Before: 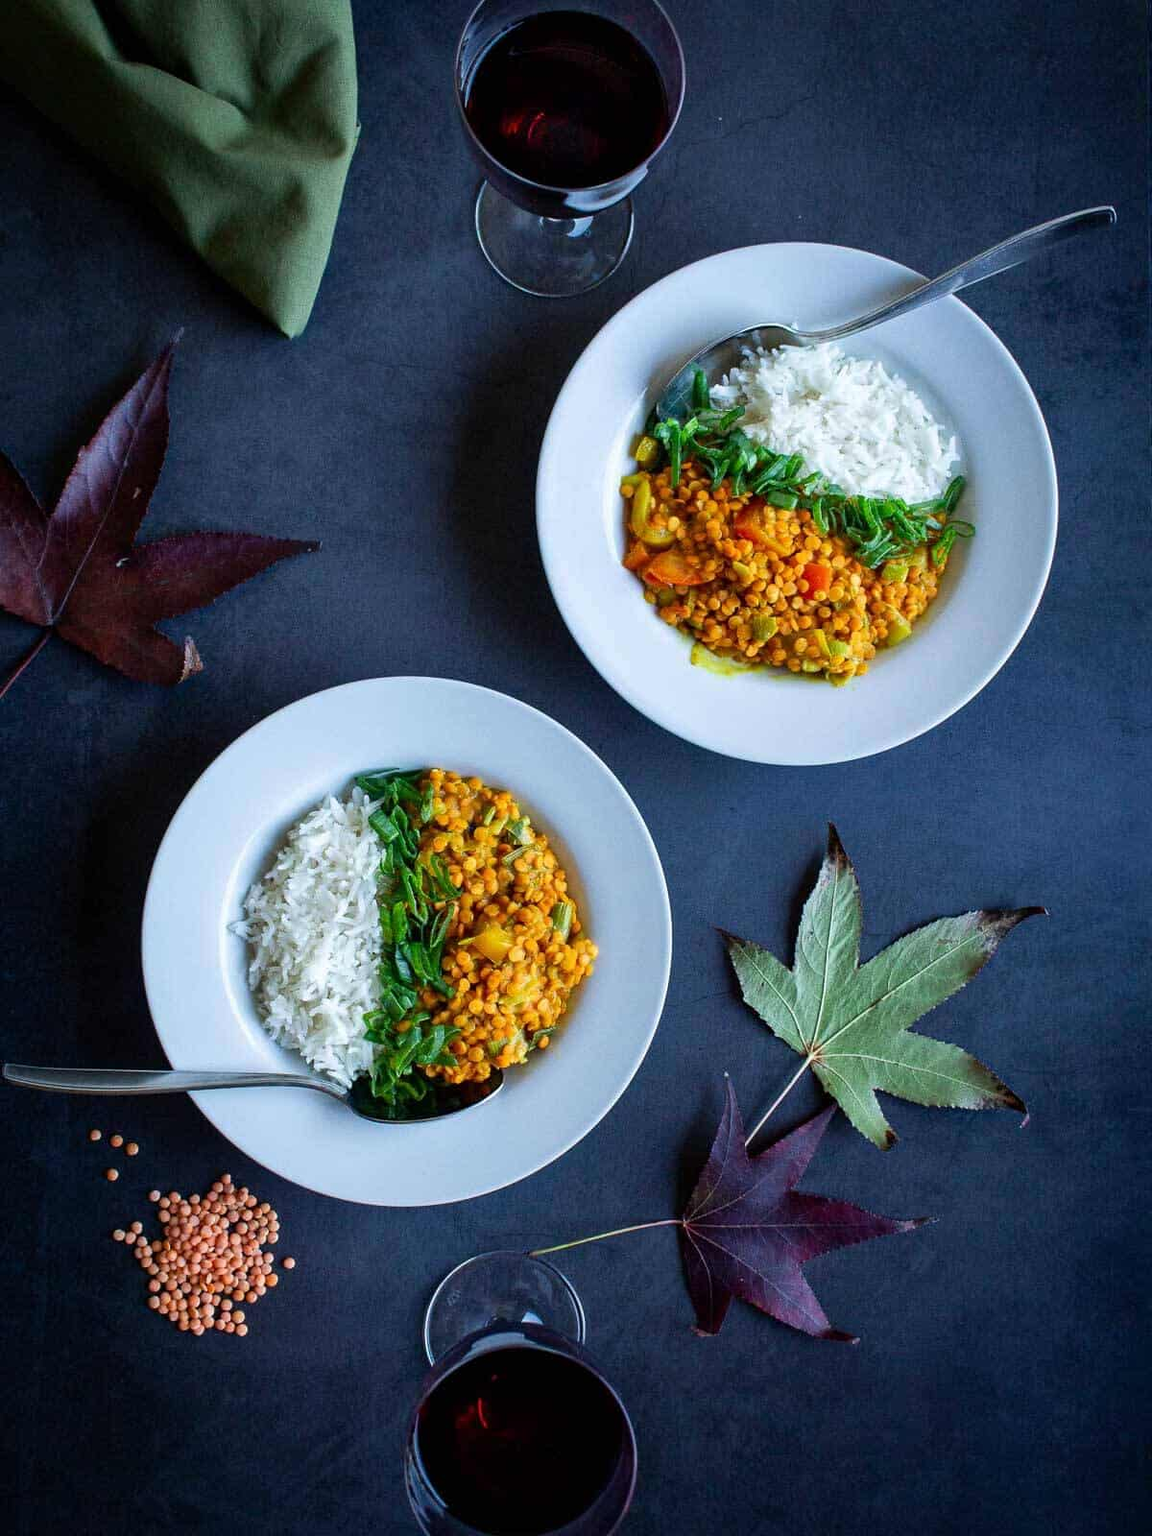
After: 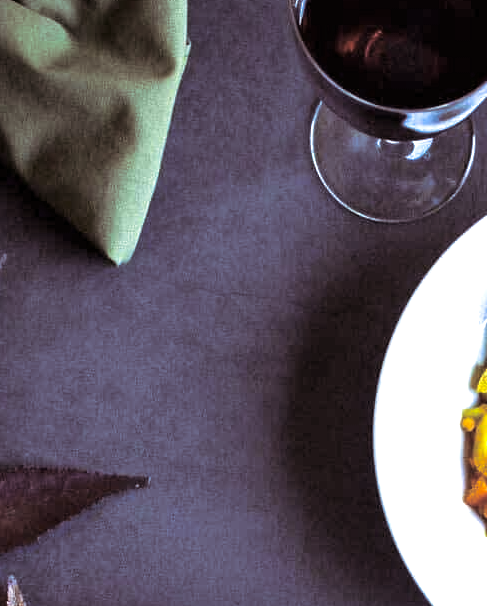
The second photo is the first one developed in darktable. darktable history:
color contrast: green-magenta contrast 0.8, blue-yellow contrast 1.1, unbound 0
crop: left 15.452%, top 5.459%, right 43.956%, bottom 56.62%
exposure: exposure 1 EV, compensate highlight preservation false
split-toning: shadows › saturation 0.24, highlights › hue 54°, highlights › saturation 0.24
